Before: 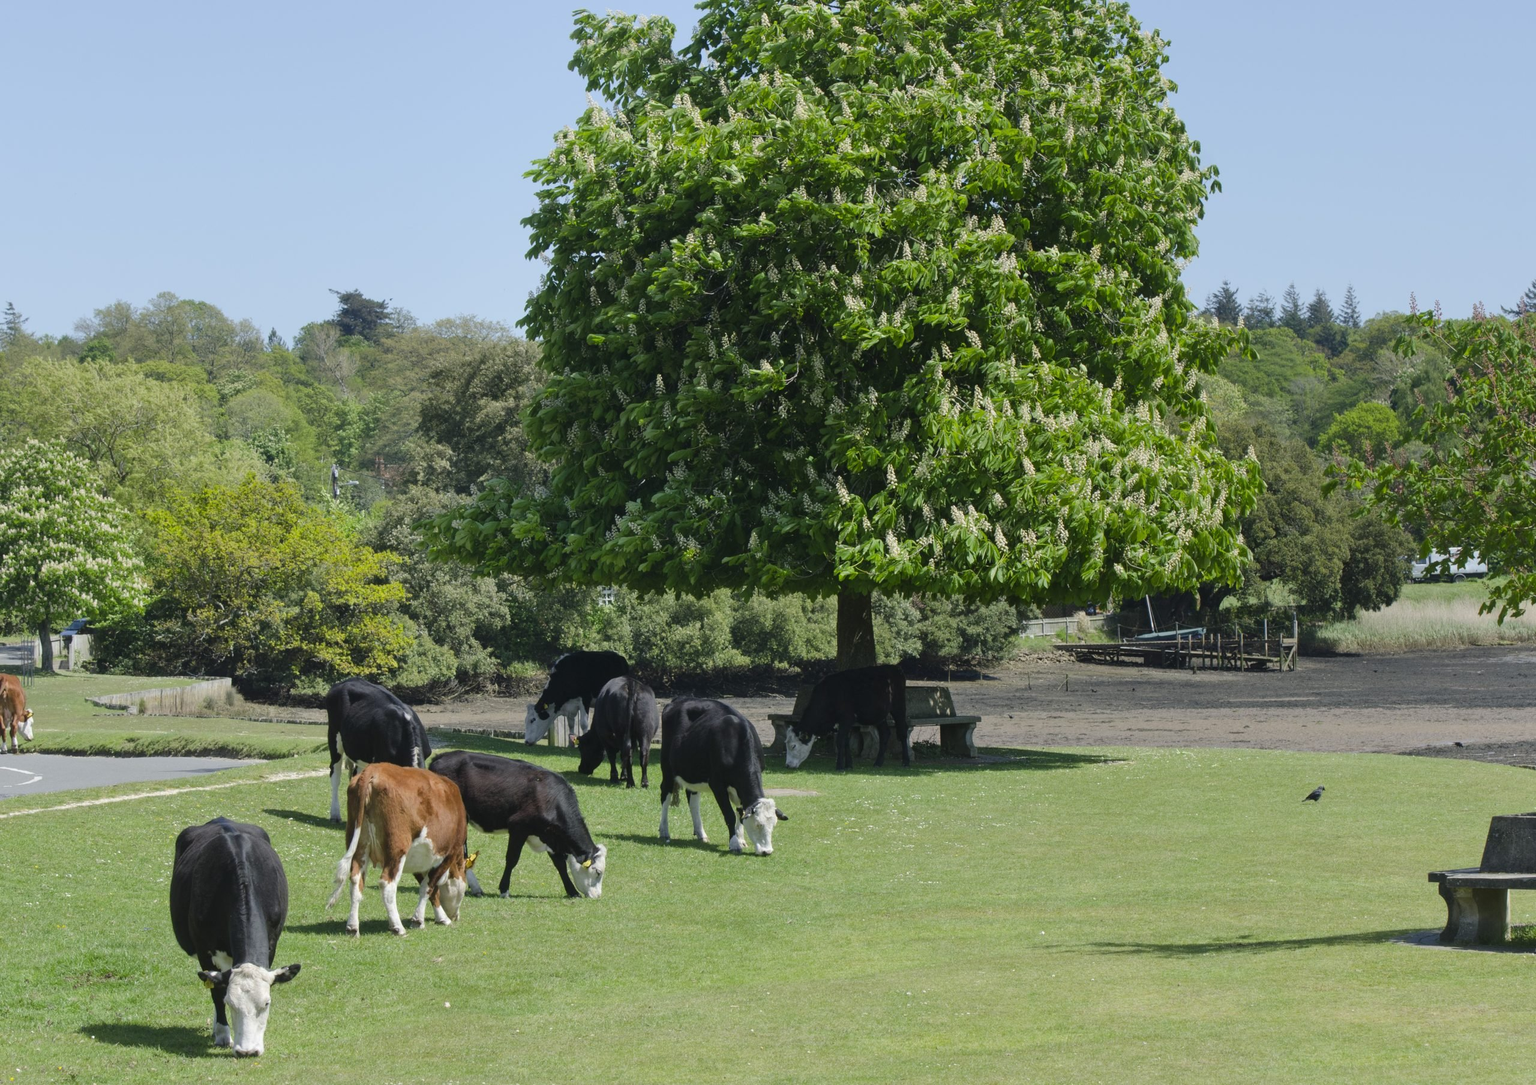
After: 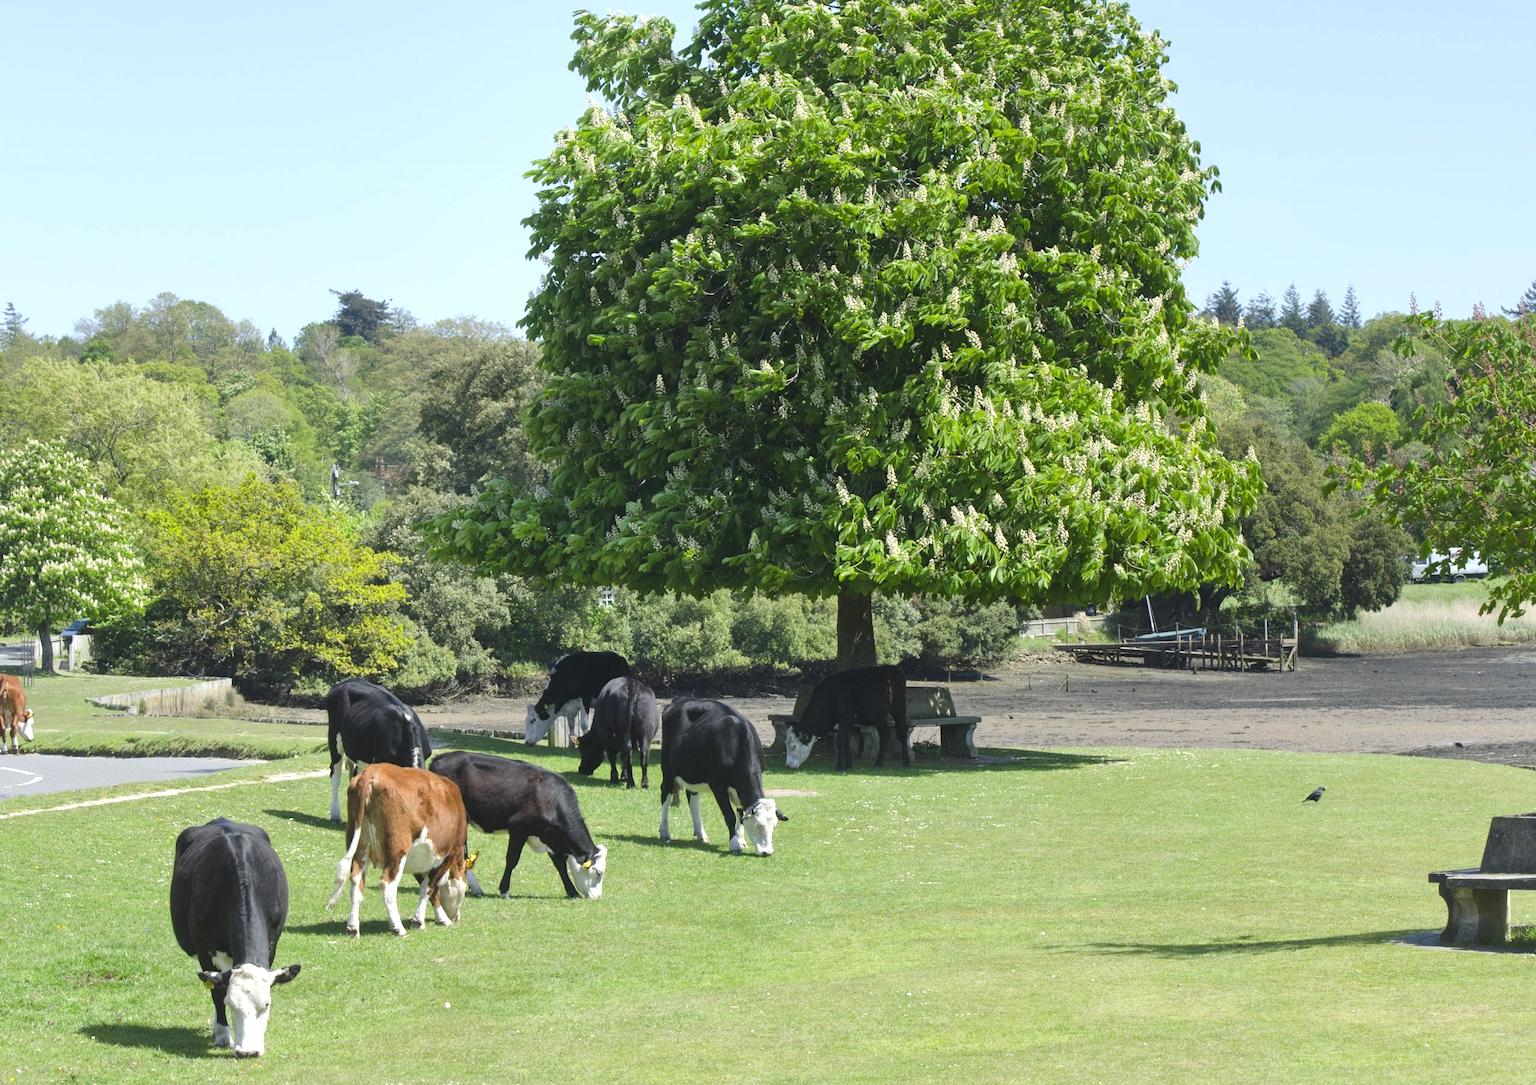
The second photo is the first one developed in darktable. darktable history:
shadows and highlights: shadows 25, highlights -25
exposure: black level correction 0, exposure 0.68 EV, compensate exposure bias true, compensate highlight preservation false
